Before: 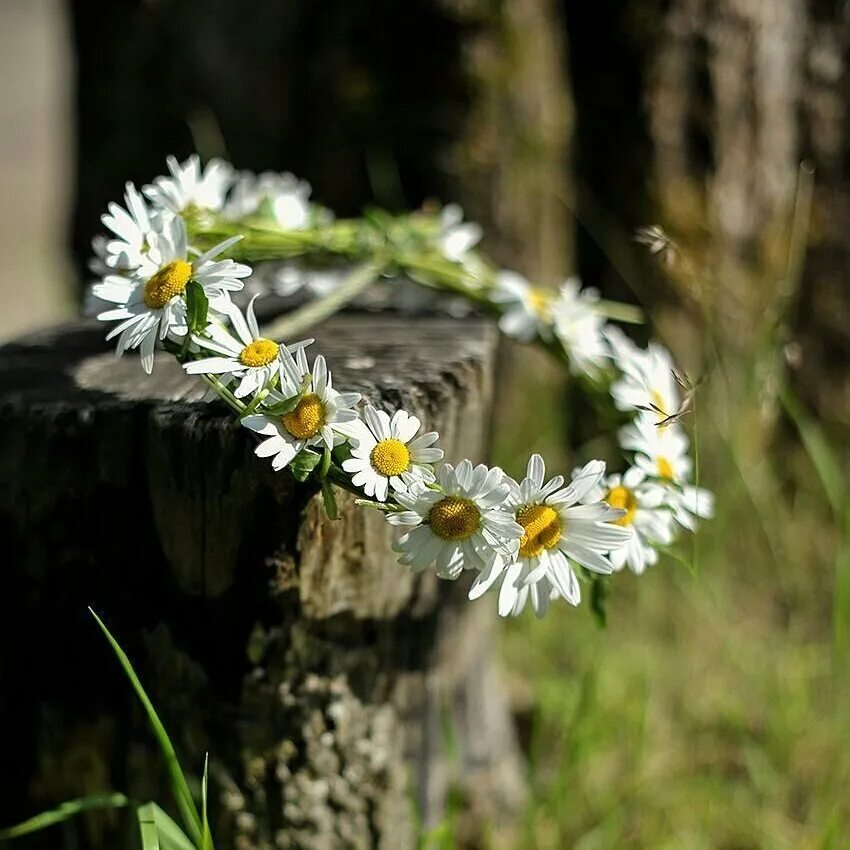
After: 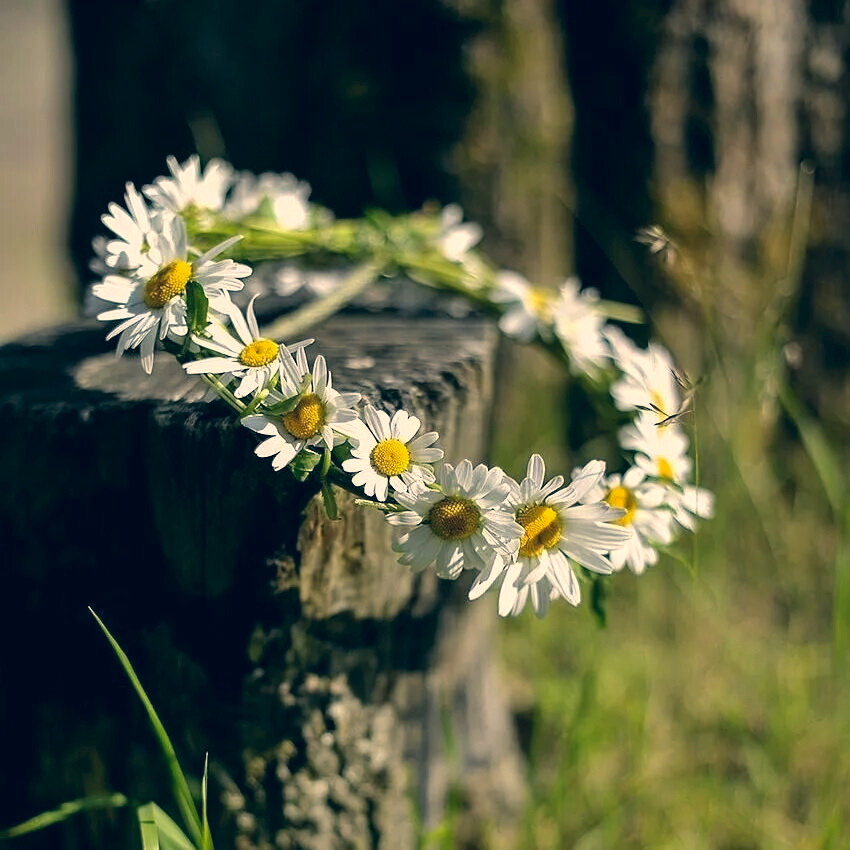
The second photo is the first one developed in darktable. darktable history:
rotate and perspective: automatic cropping off
color correction: highlights a* 10.32, highlights b* 14.66, shadows a* -9.59, shadows b* -15.02
